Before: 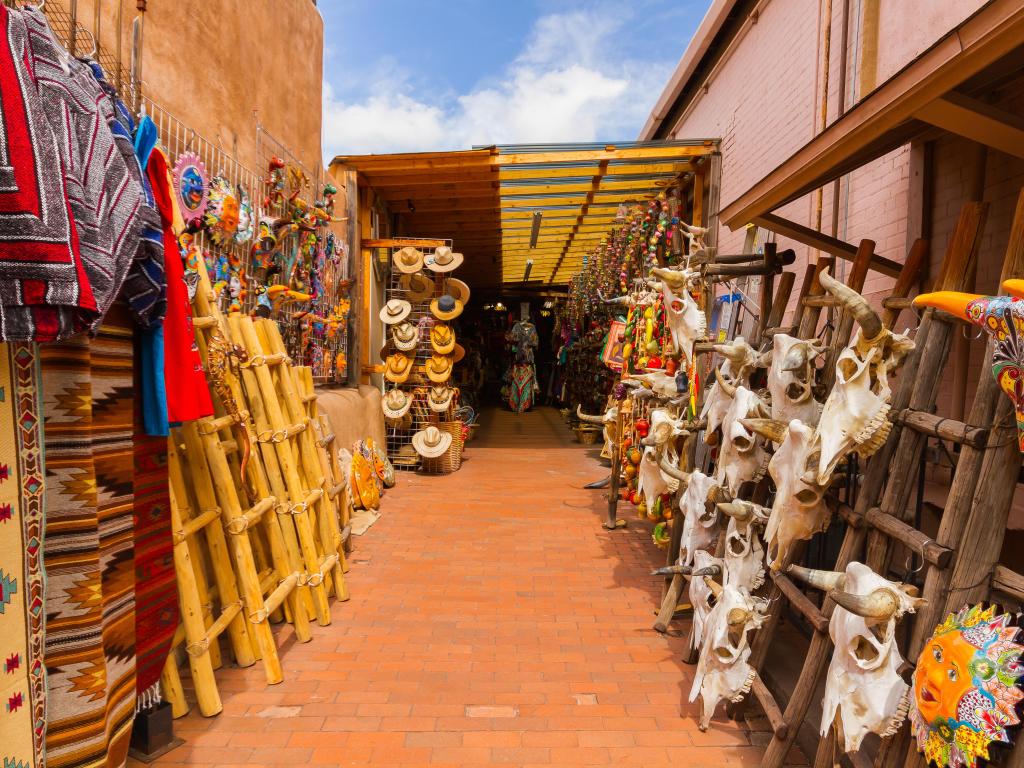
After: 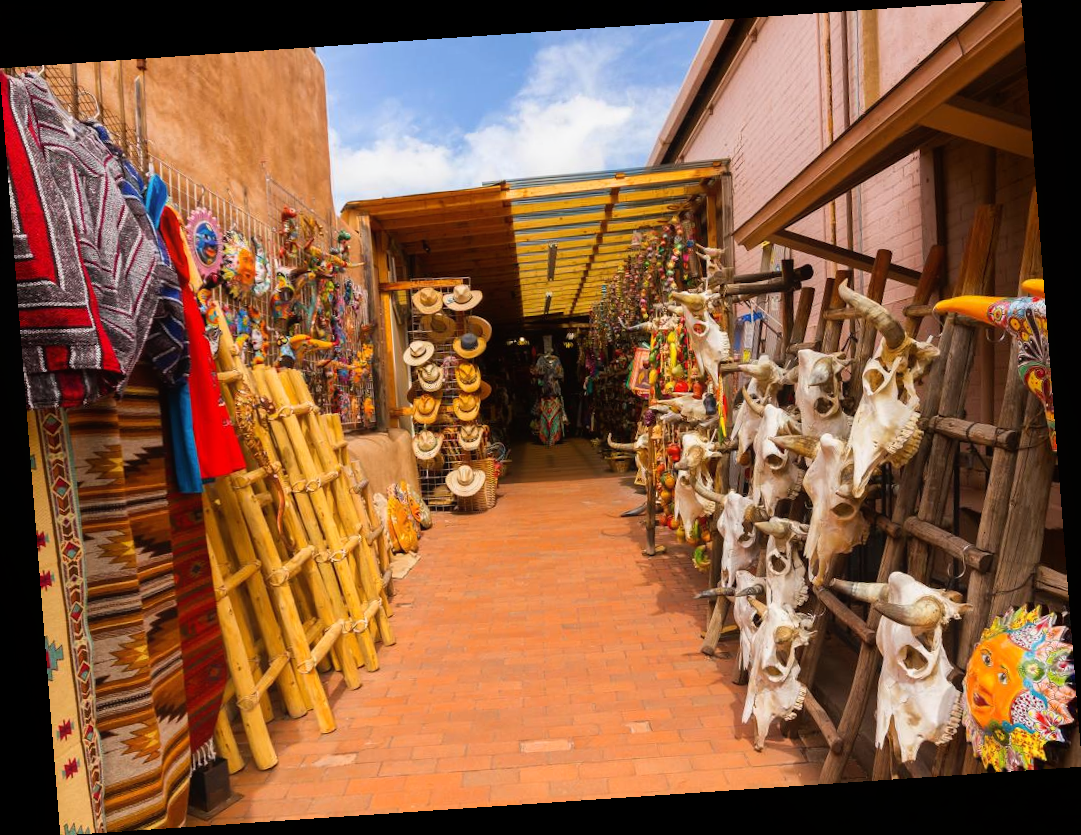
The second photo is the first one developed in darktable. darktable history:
rgb curve: curves: ch0 [(0, 0) (0.078, 0.051) (0.929, 0.956) (1, 1)], compensate middle gray true
rotate and perspective: rotation -4.2°, shear 0.006, automatic cropping off
contrast equalizer: octaves 7, y [[0.6 ×6], [0.55 ×6], [0 ×6], [0 ×6], [0 ×6]], mix -0.2
